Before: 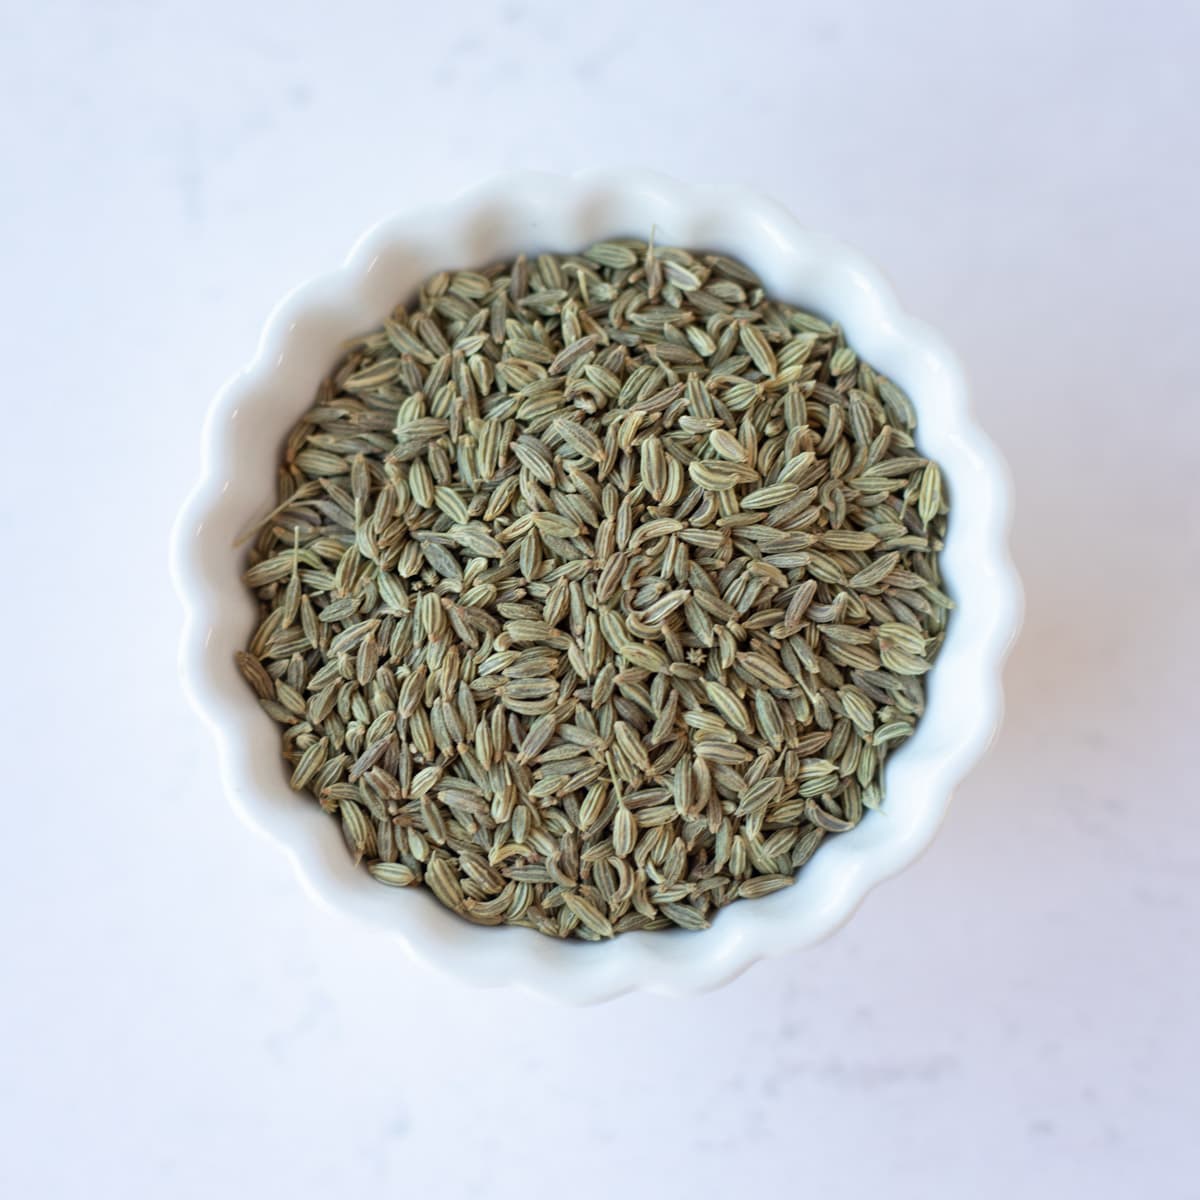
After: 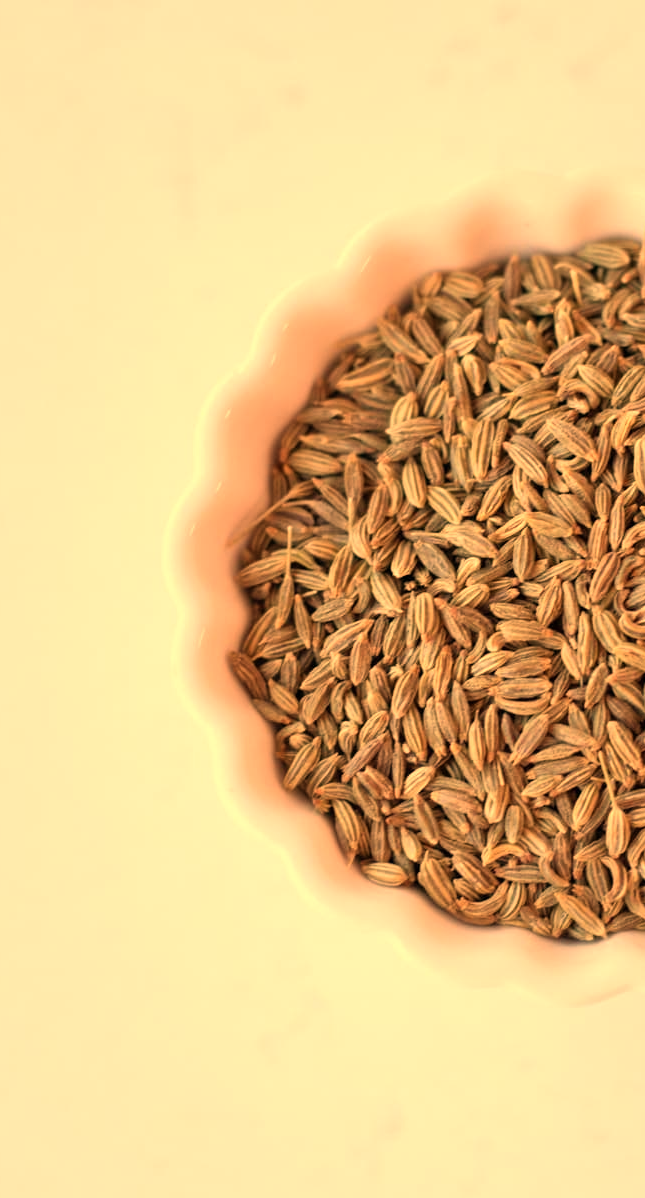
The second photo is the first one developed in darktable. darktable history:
crop: left 0.587%, right 45.588%, bottom 0.086%
white balance: red 1.467, blue 0.684
